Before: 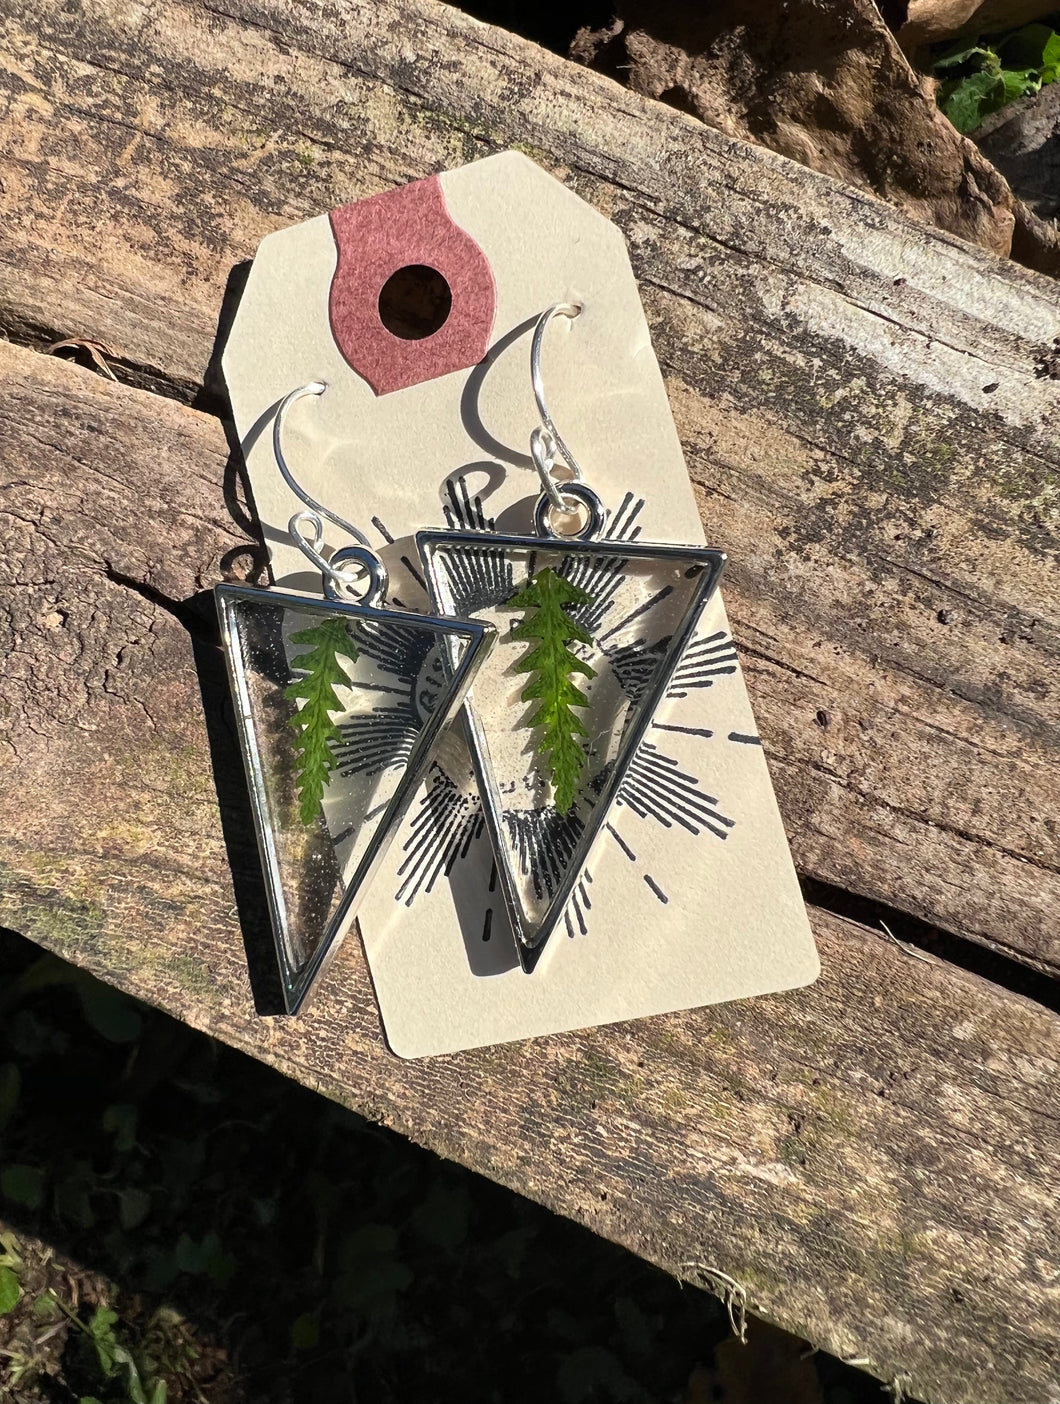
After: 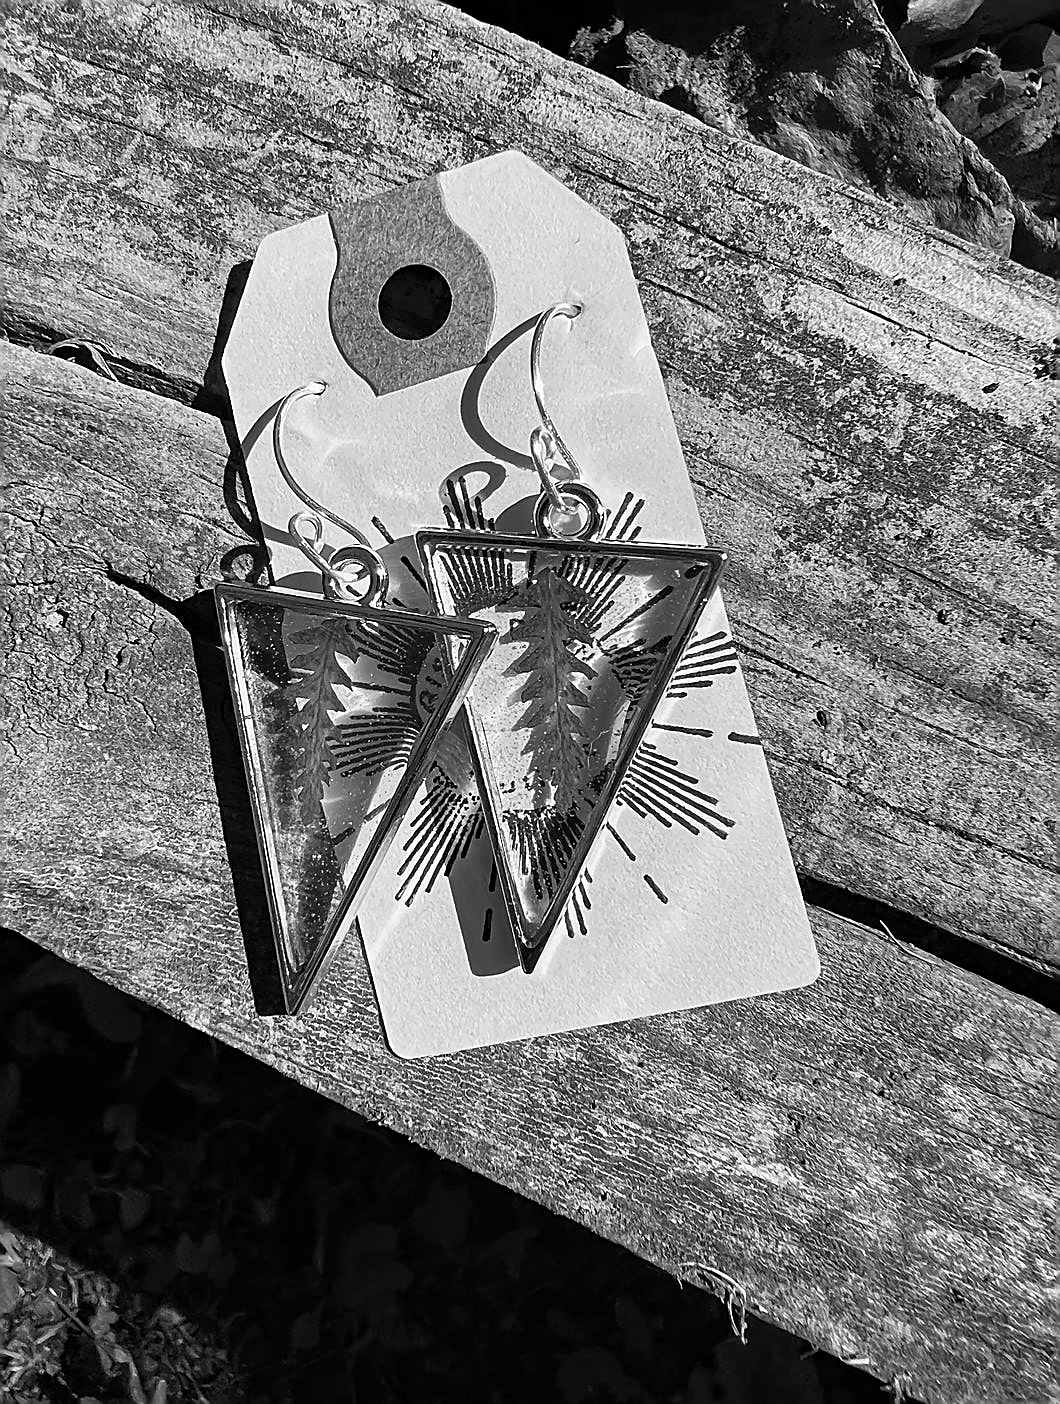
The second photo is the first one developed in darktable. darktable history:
haze removal: compatibility mode true, adaptive false
sharpen: radius 1.4, amount 1.25, threshold 0.7
color correction: highlights a* 10.32, highlights b* 14.66, shadows a* -9.59, shadows b* -15.02
monochrome: a 73.58, b 64.21
